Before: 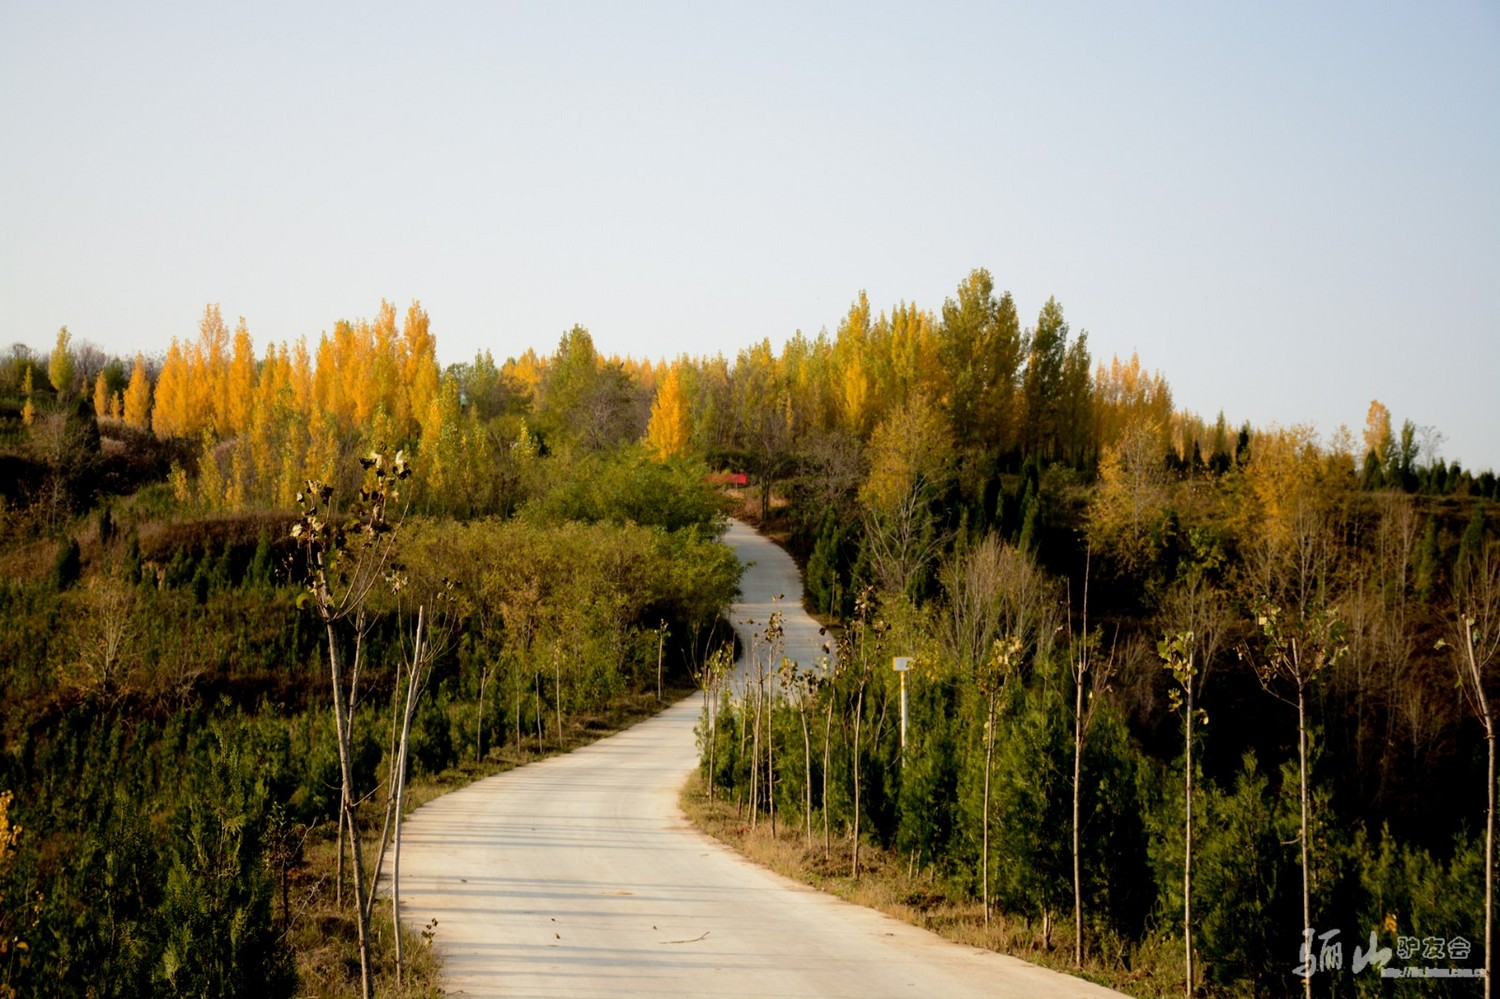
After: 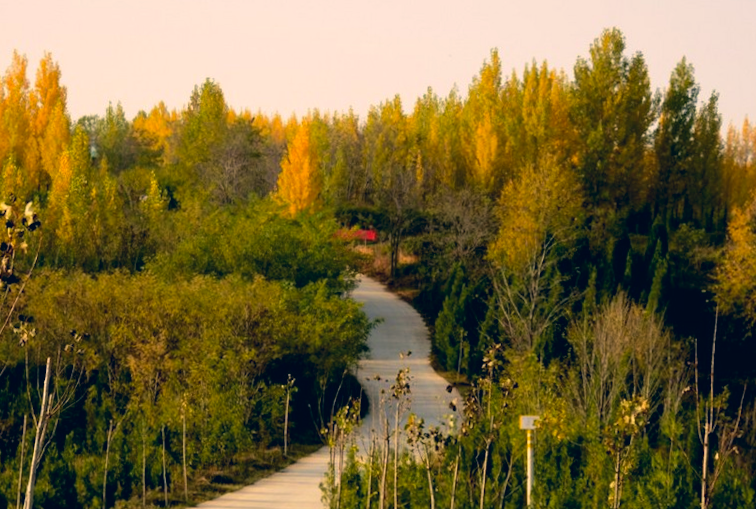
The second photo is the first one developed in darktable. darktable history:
rotate and perspective: rotation 0.8°, automatic cropping off
crop: left 25%, top 25%, right 25%, bottom 25%
contrast brightness saturation: contrast 0.04, saturation 0.16
color correction: highlights a* 10.32, highlights b* 14.66, shadows a* -9.59, shadows b* -15.02
